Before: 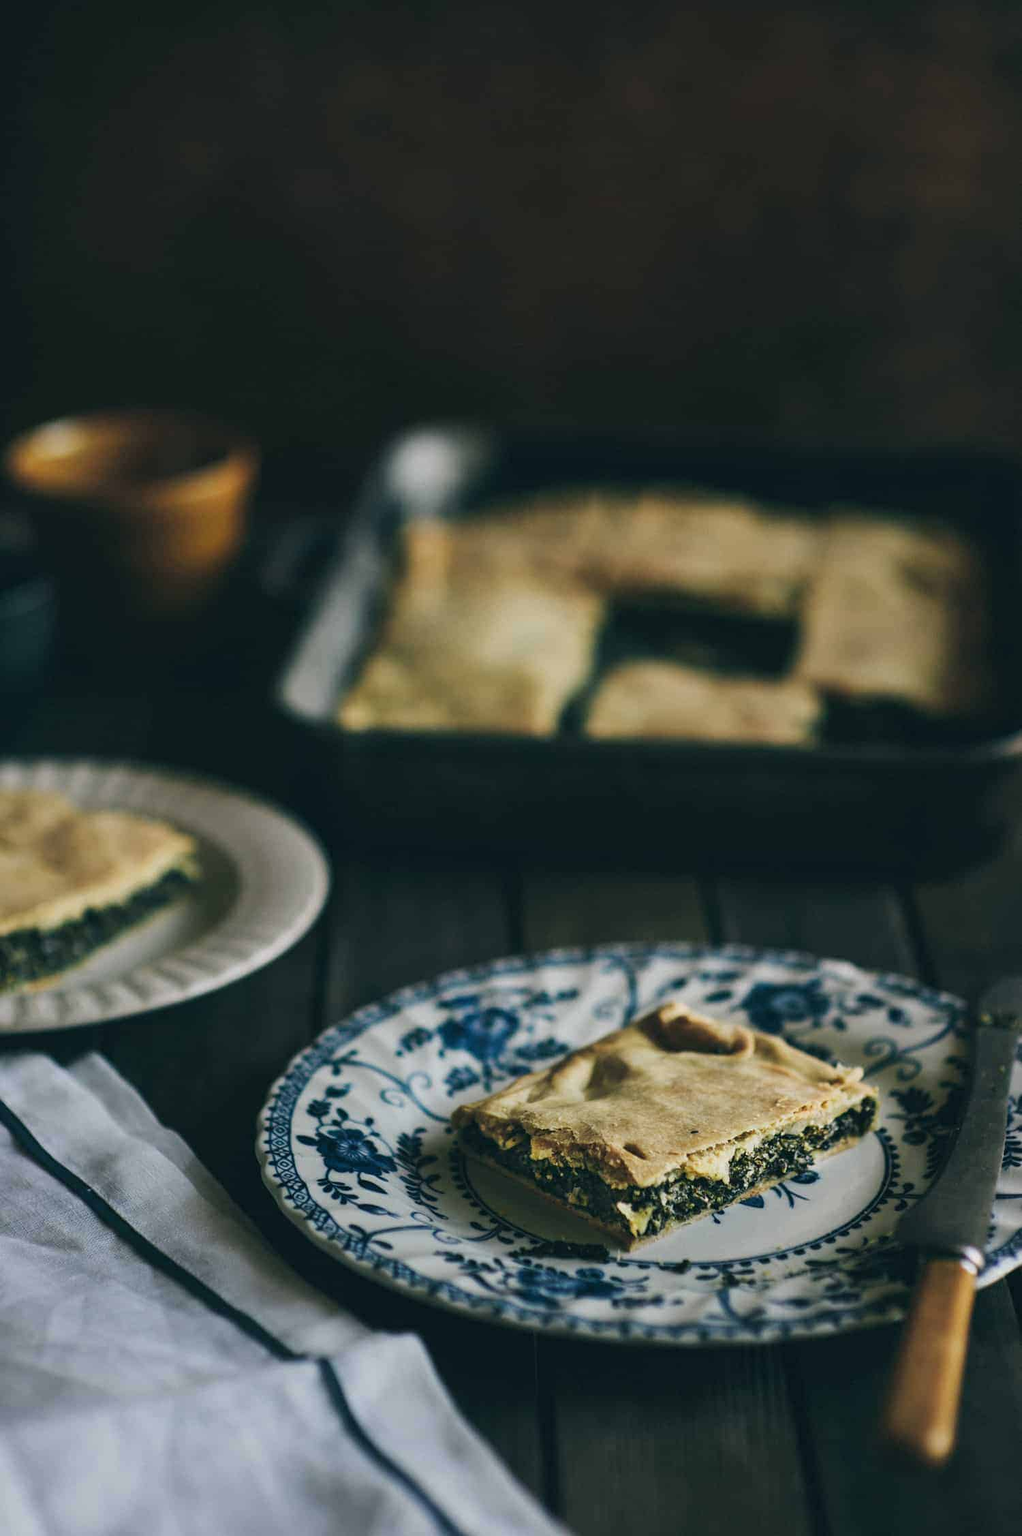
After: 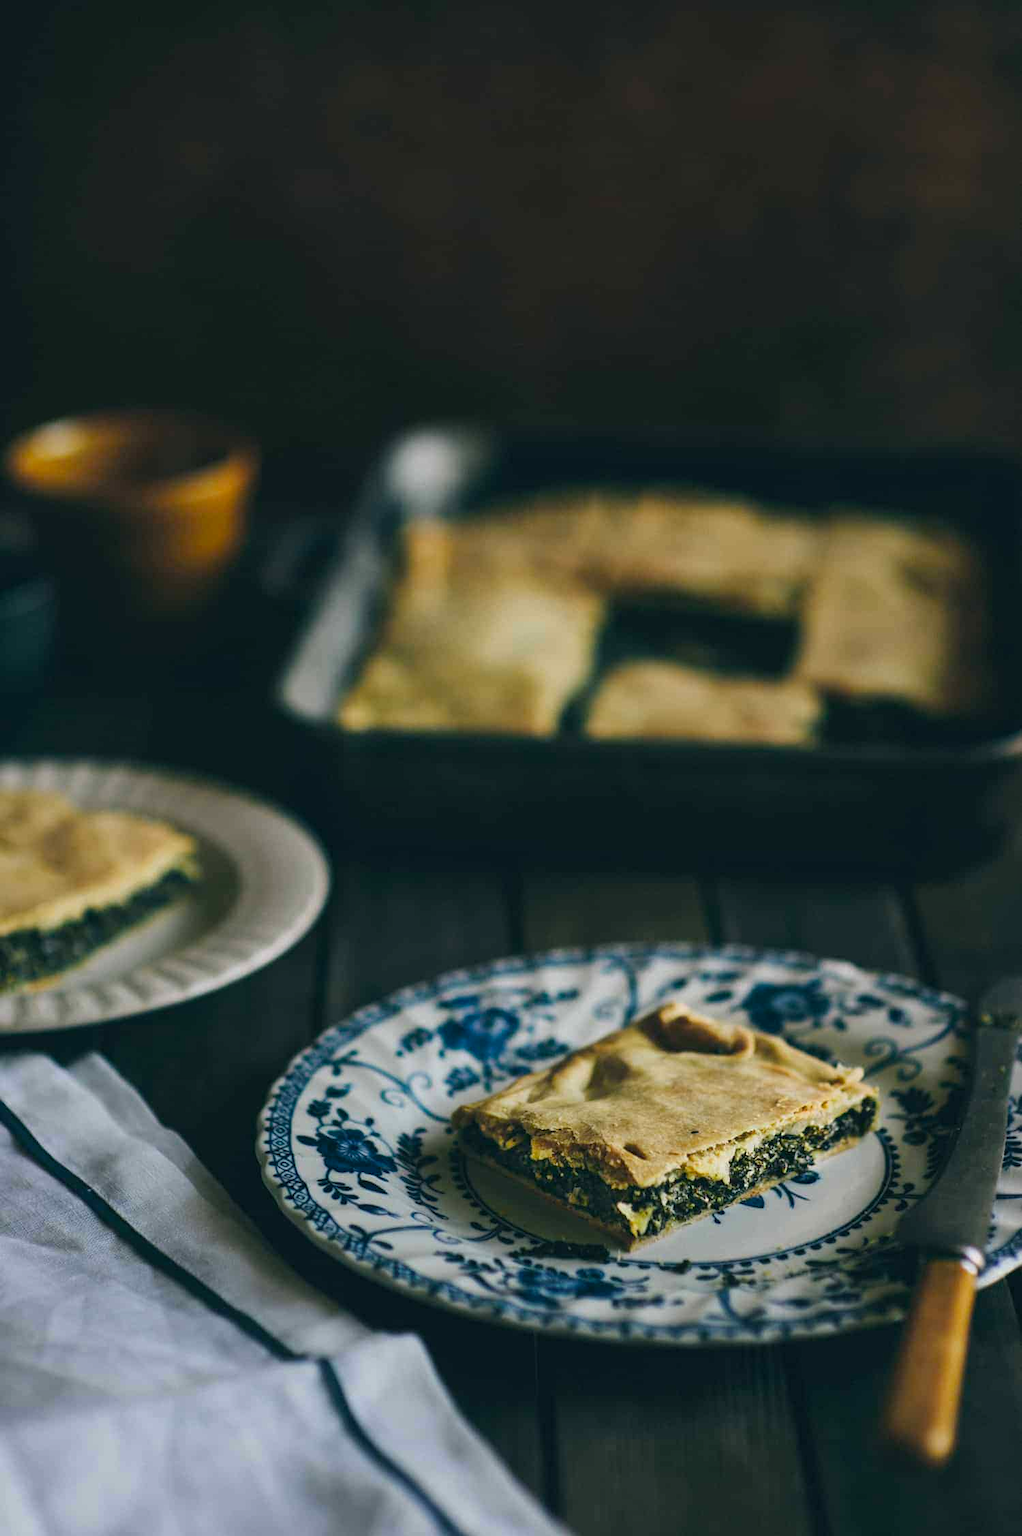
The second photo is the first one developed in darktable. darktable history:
tone equalizer: on, module defaults
color balance rgb: perceptual saturation grading › global saturation 20%, global vibrance 10%
